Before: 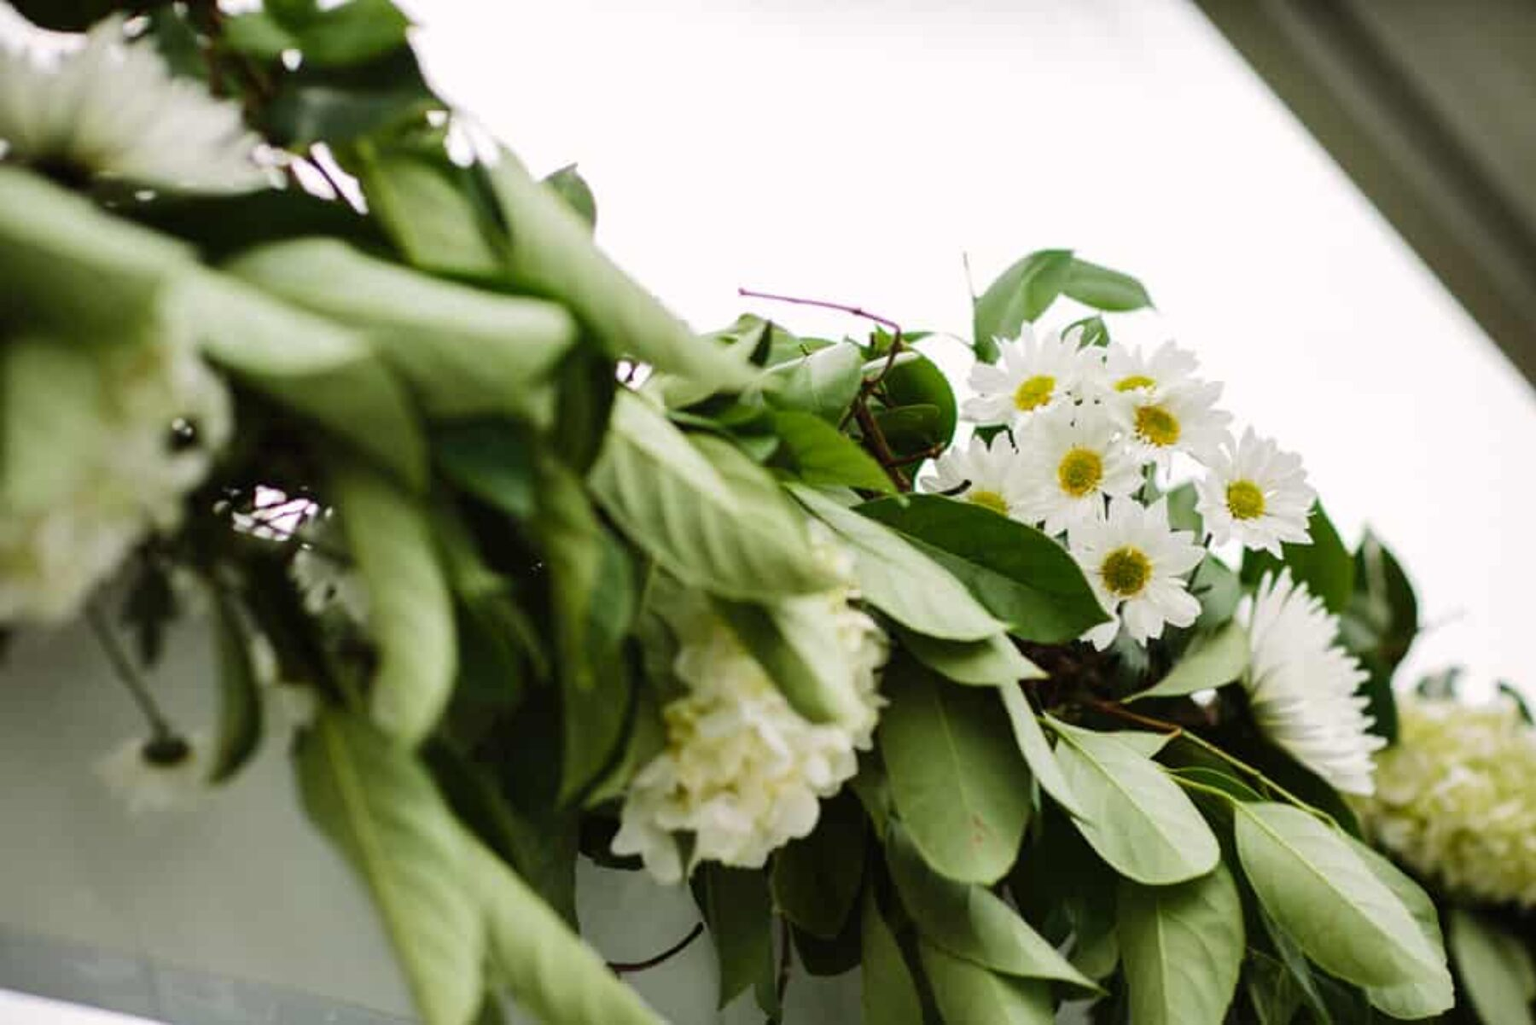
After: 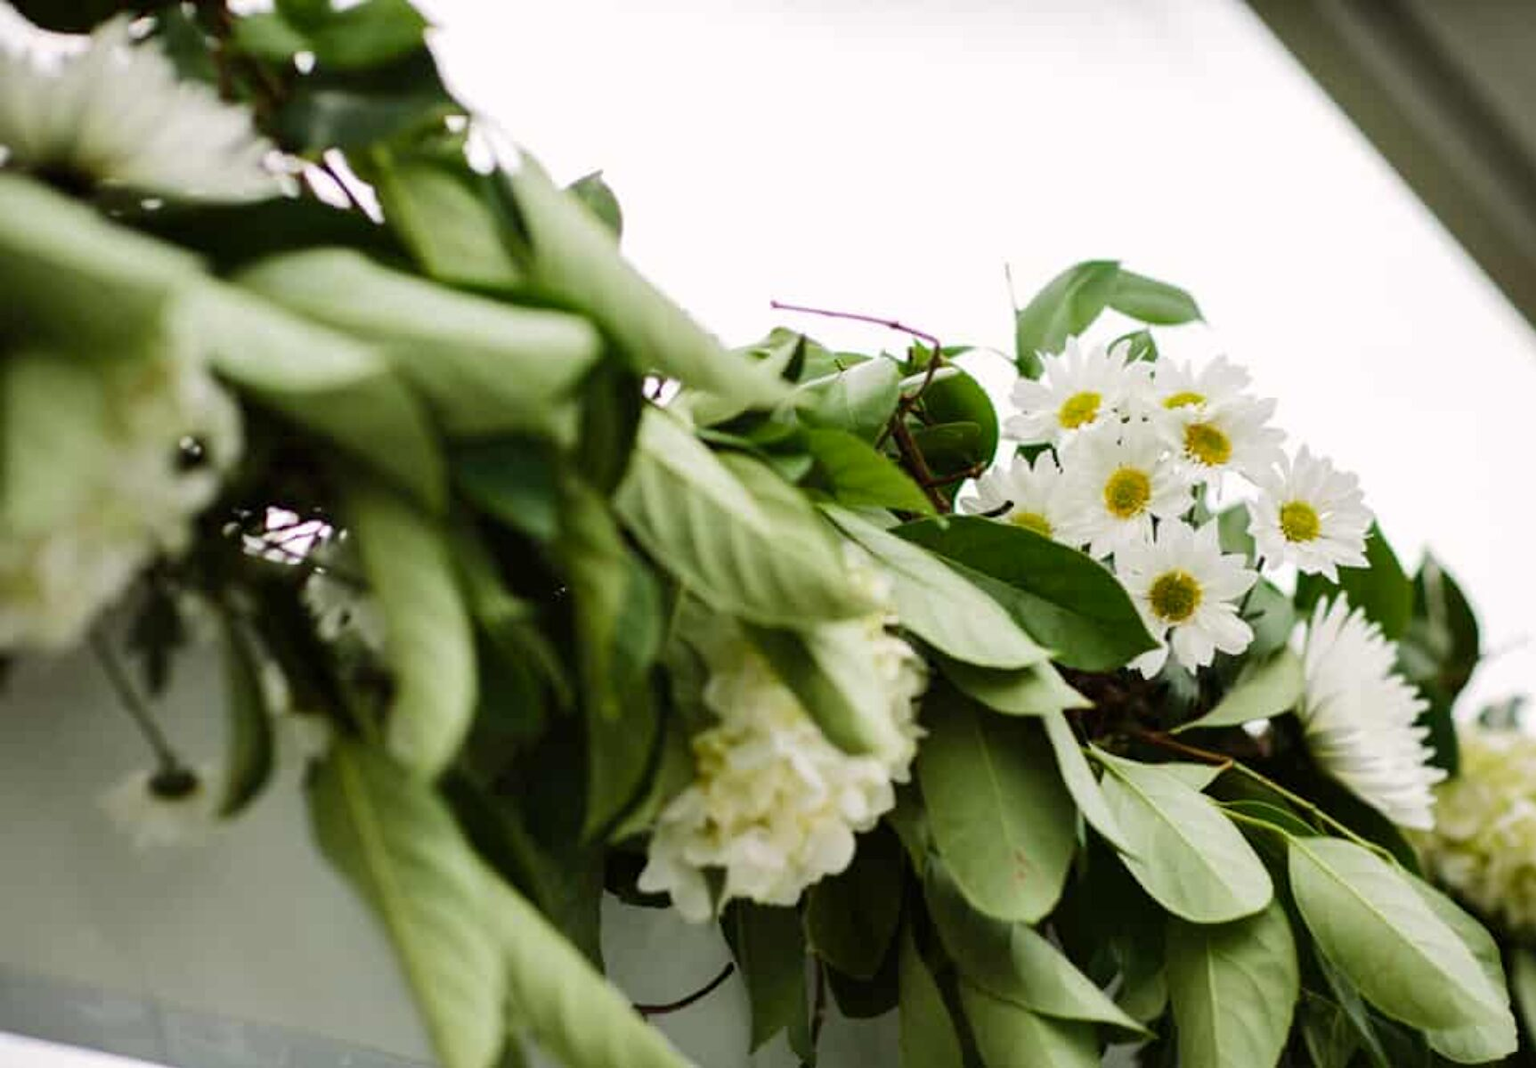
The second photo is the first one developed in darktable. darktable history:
exposure: black level correction 0.001, compensate highlight preservation false
crop: right 4.126%, bottom 0.031%
